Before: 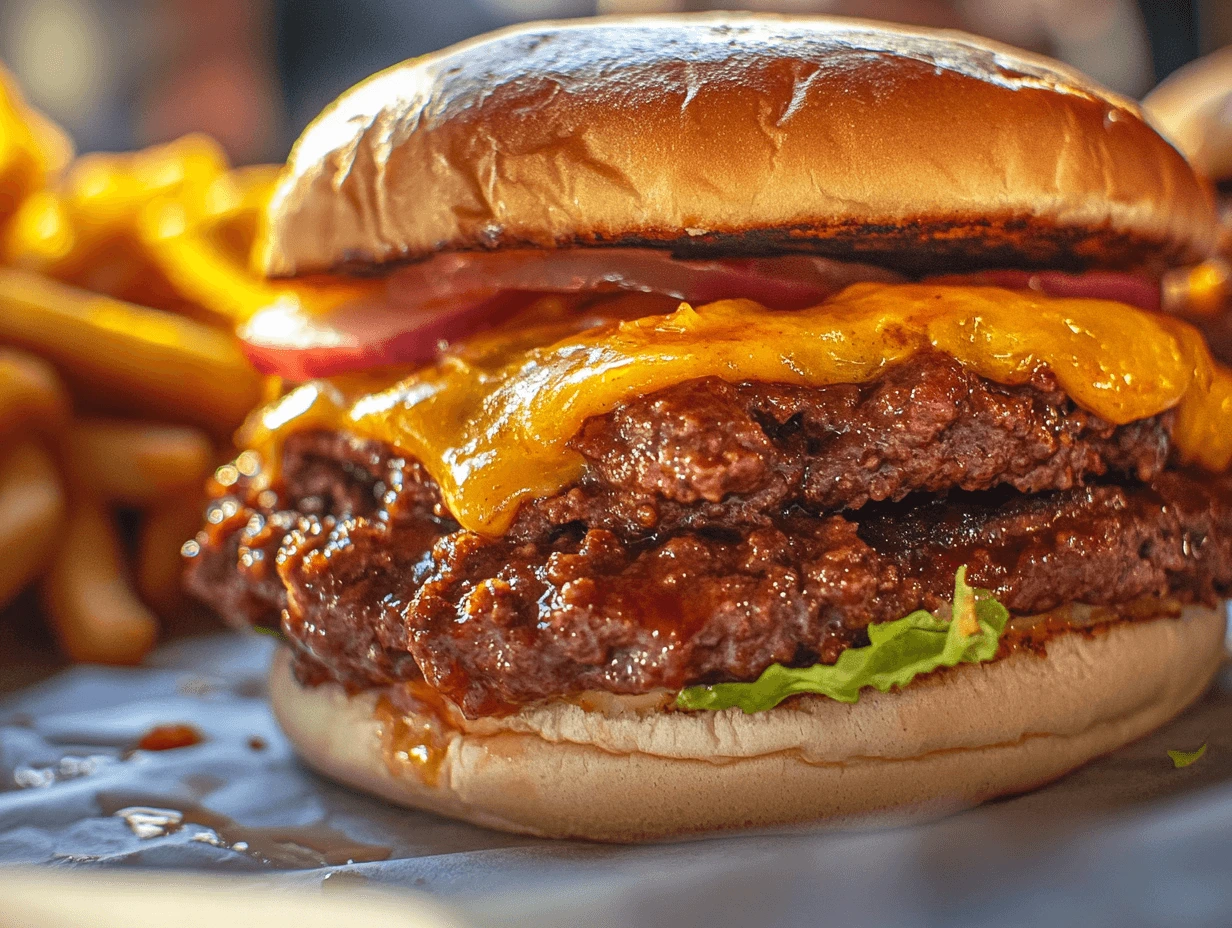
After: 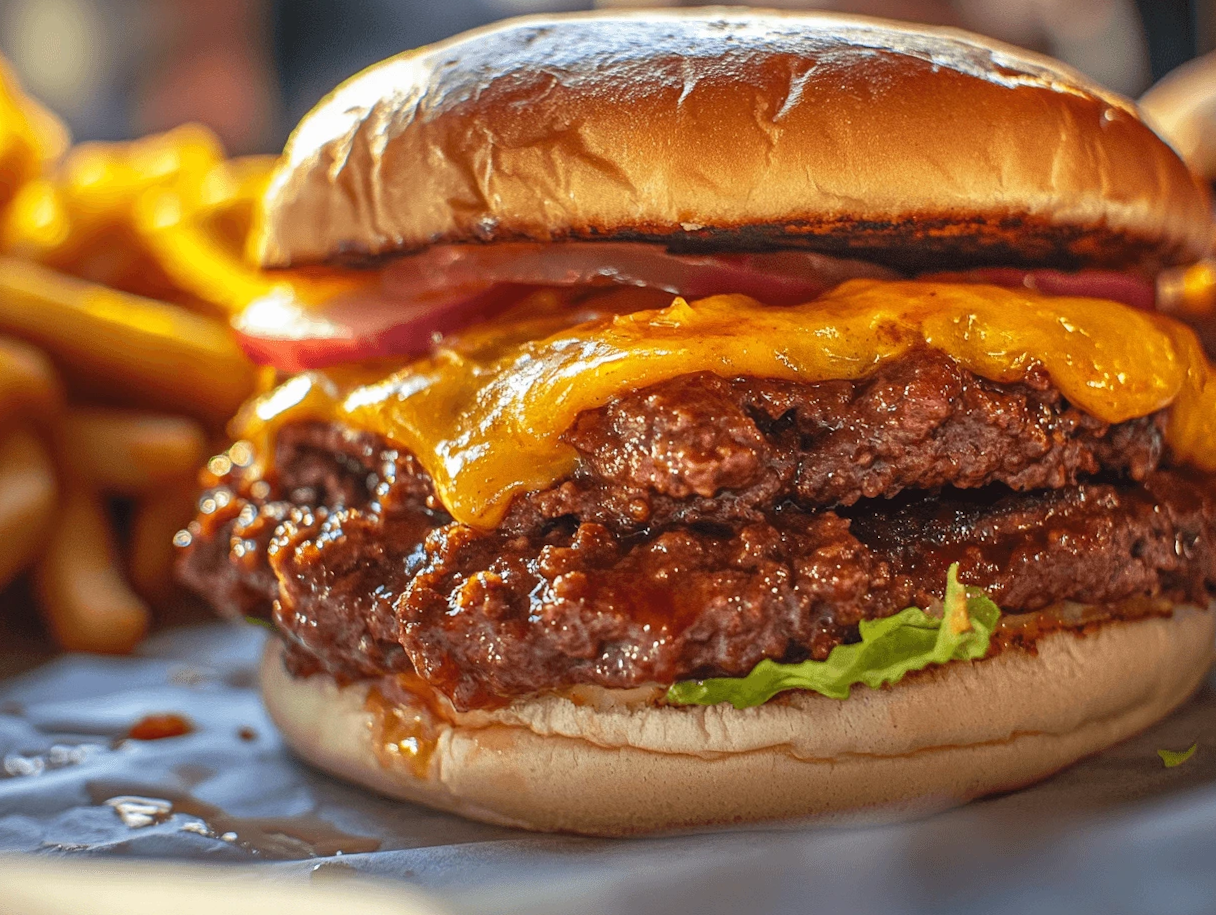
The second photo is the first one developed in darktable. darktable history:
crop and rotate: angle -0.569°
